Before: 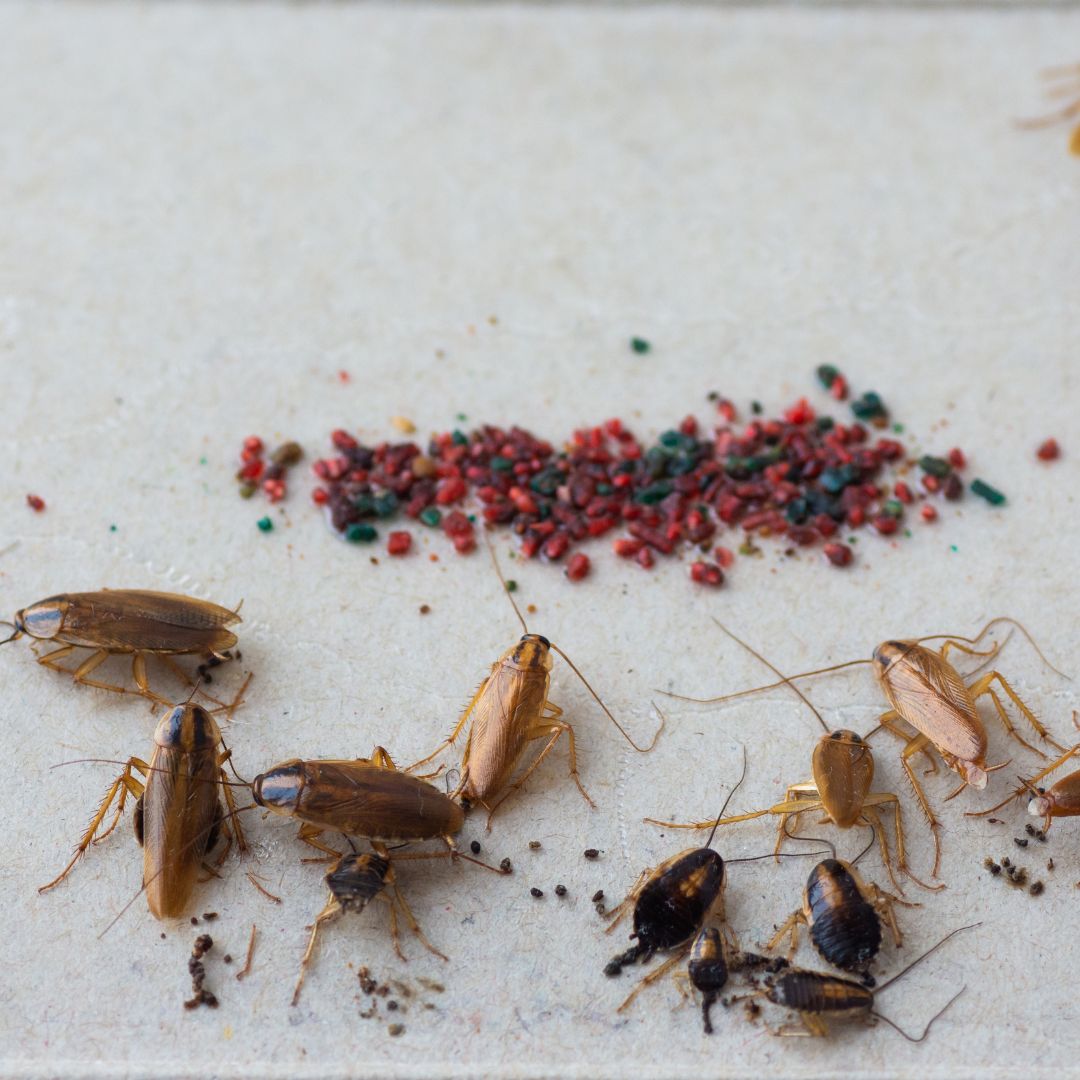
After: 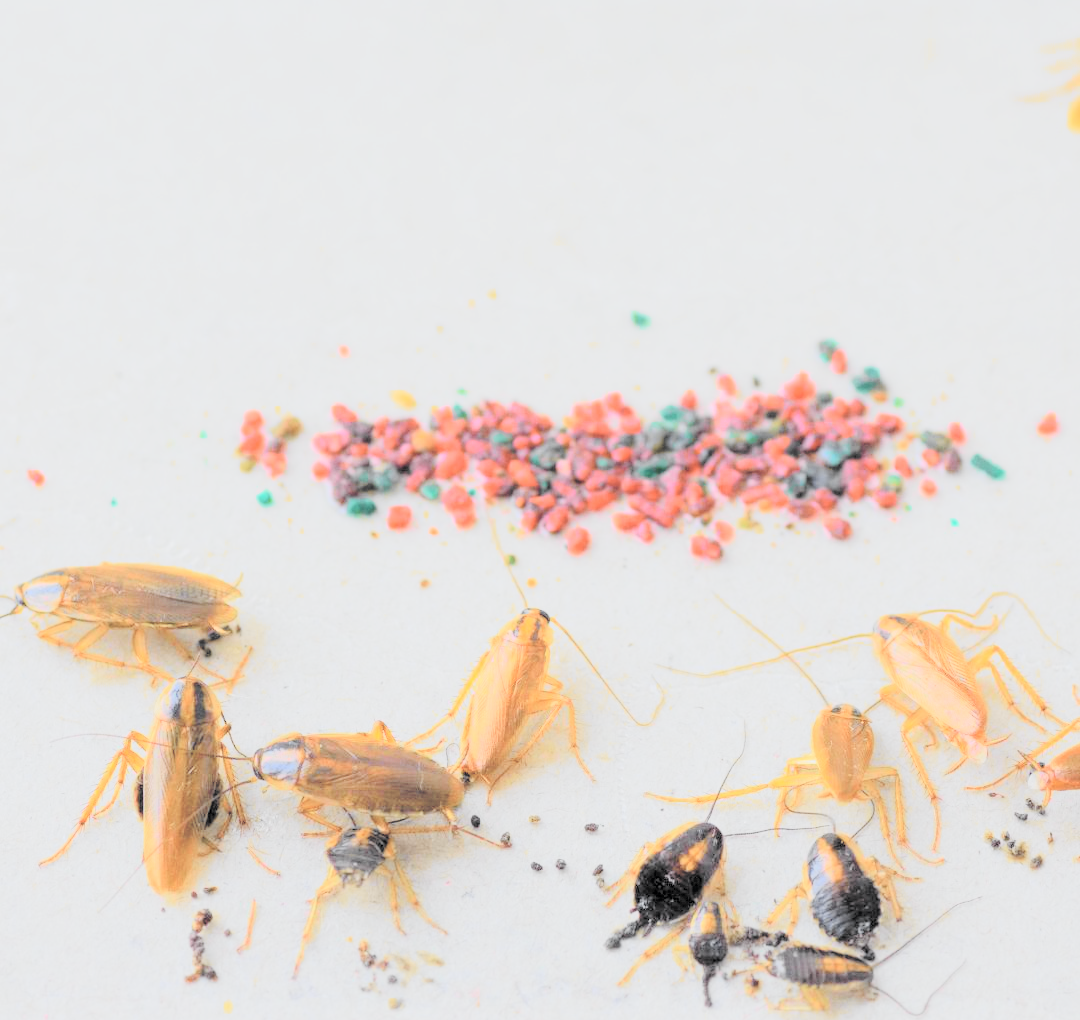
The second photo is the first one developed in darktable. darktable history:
exposure: black level correction 0.002, exposure 0.15 EV, compensate highlight preservation false
contrast brightness saturation: brightness 1
base curve: curves: ch0 [(0, 0) (0.303, 0.277) (1, 1)]
tone curve: curves: ch0 [(0, 0) (0.078, 0.029) (0.265, 0.241) (0.507, 0.56) (0.744, 0.826) (1, 0.948)]; ch1 [(0, 0) (0.346, 0.307) (0.418, 0.383) (0.46, 0.439) (0.482, 0.493) (0.502, 0.5) (0.517, 0.506) (0.55, 0.557) (0.601, 0.637) (0.666, 0.7) (1, 1)]; ch2 [(0, 0) (0.346, 0.34) (0.431, 0.45) (0.485, 0.494) (0.5, 0.498) (0.508, 0.499) (0.532, 0.546) (0.579, 0.628) (0.625, 0.668) (1, 1)], color space Lab, independent channels, preserve colors none
crop and rotate: top 2.479%, bottom 3.018%
